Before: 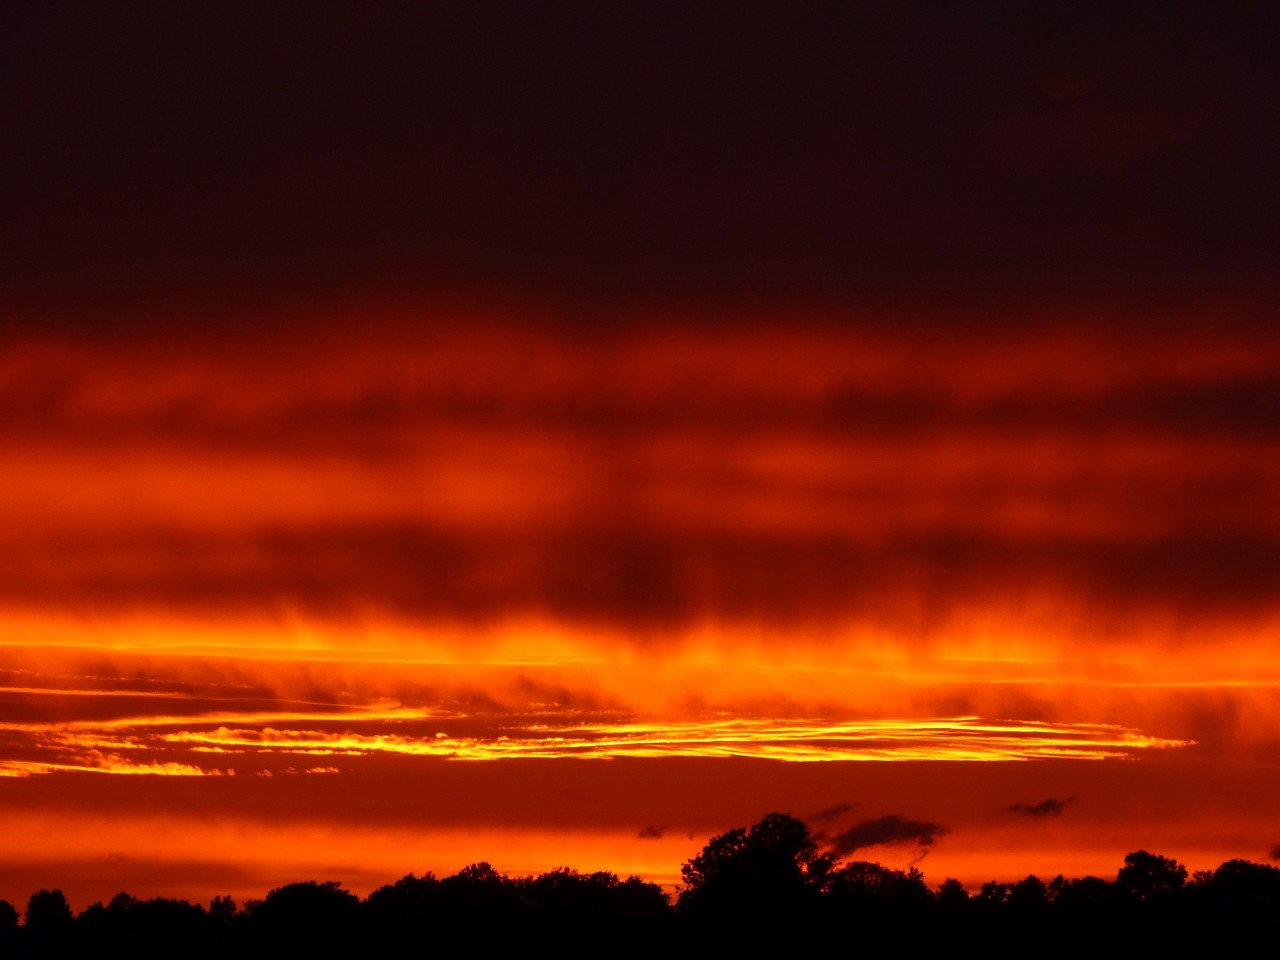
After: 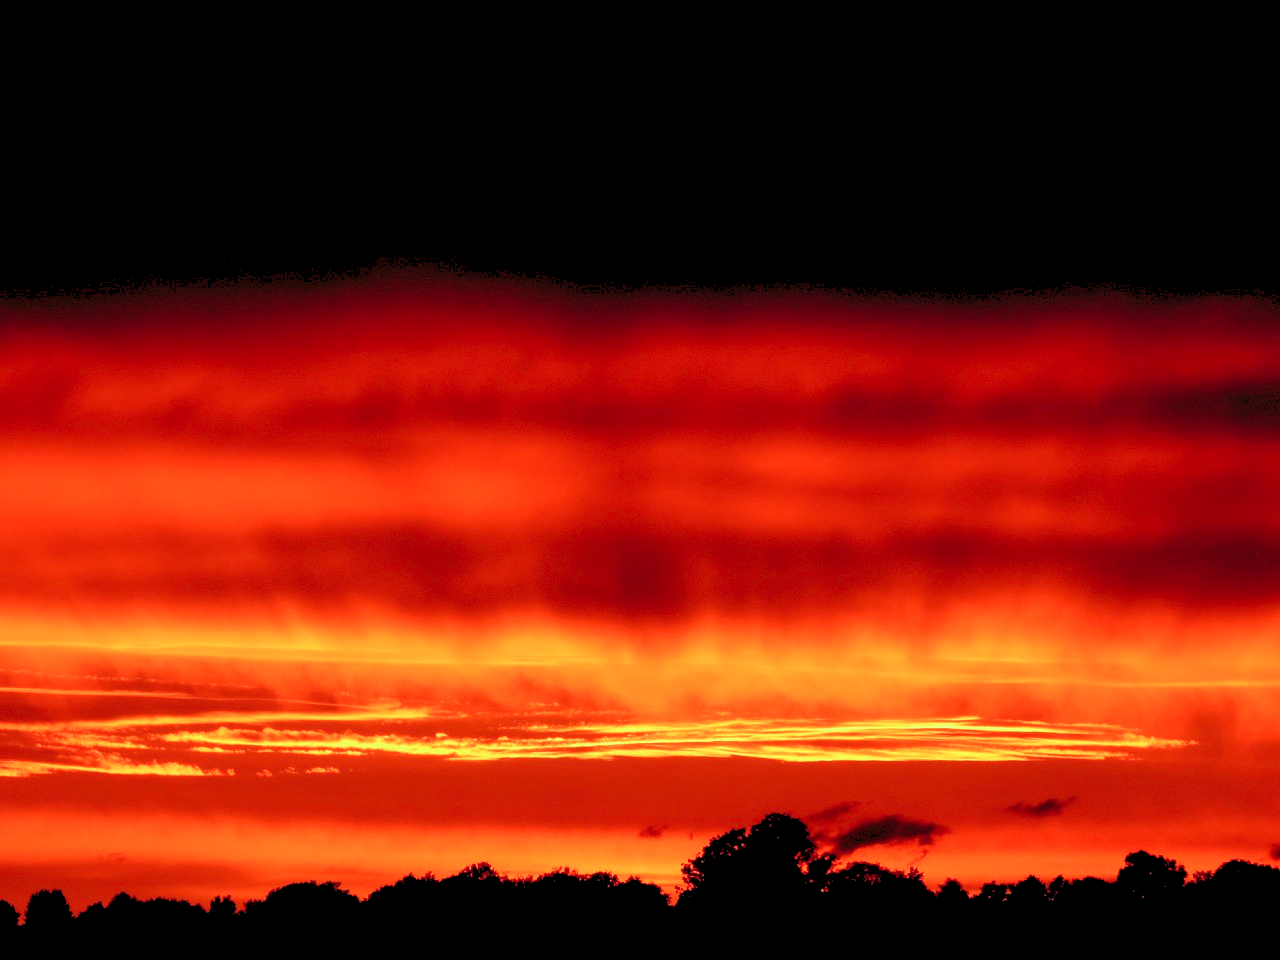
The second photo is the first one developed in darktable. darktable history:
levels: levels [0.072, 0.414, 0.976]
color correction: highlights a* -11.76, highlights b* -14.88
